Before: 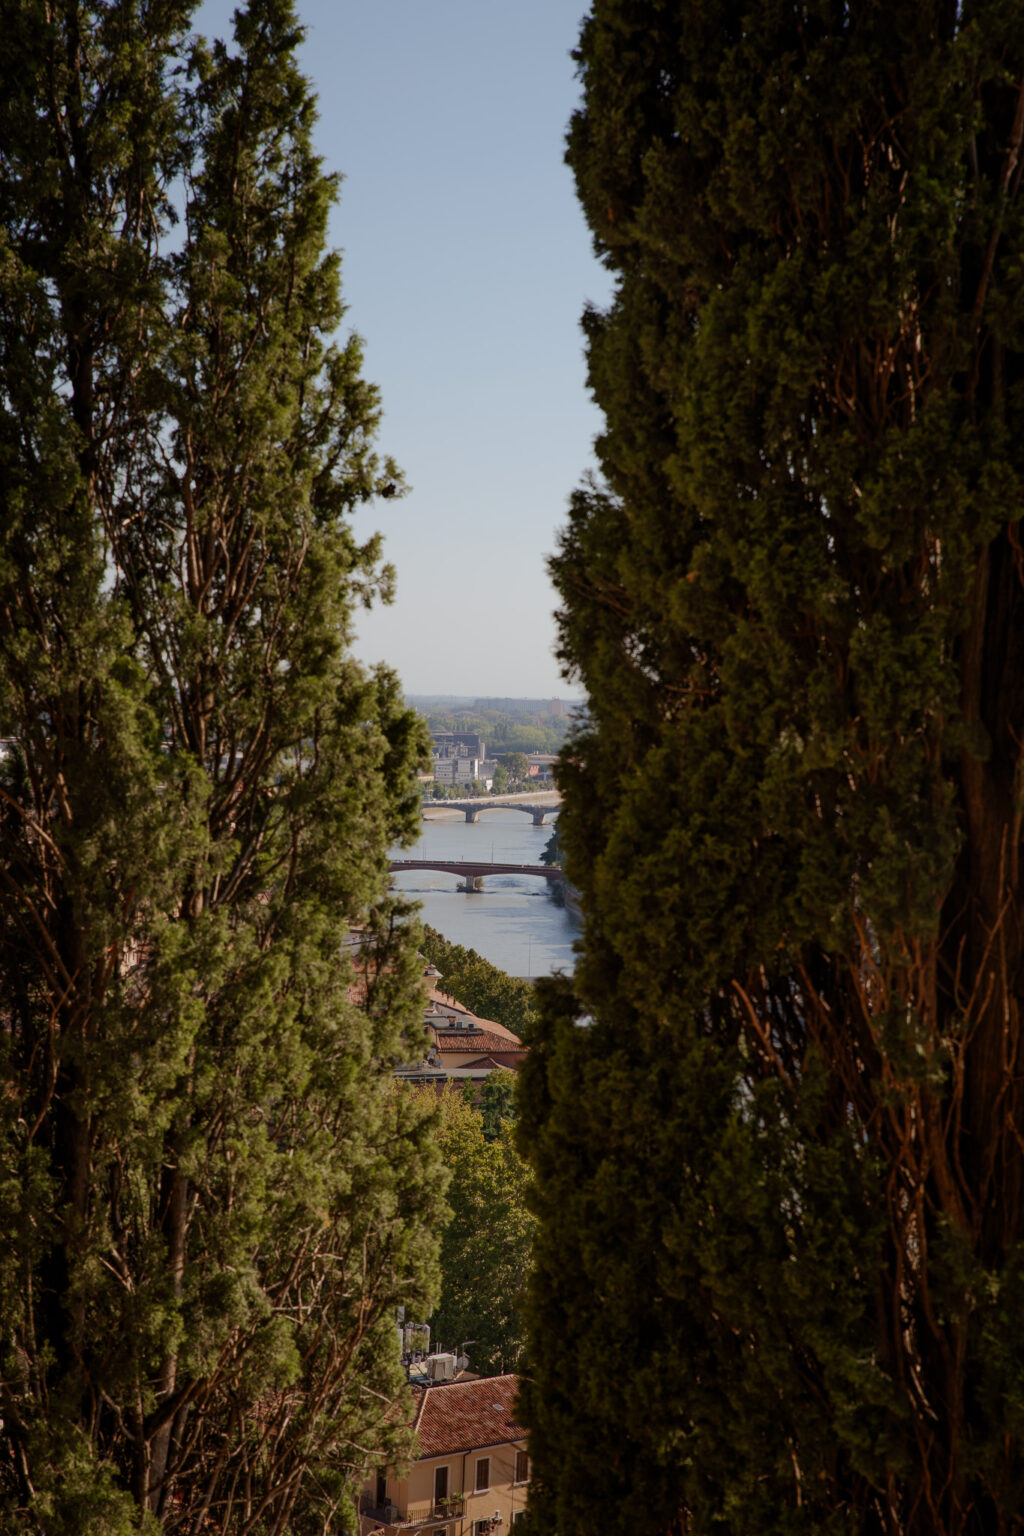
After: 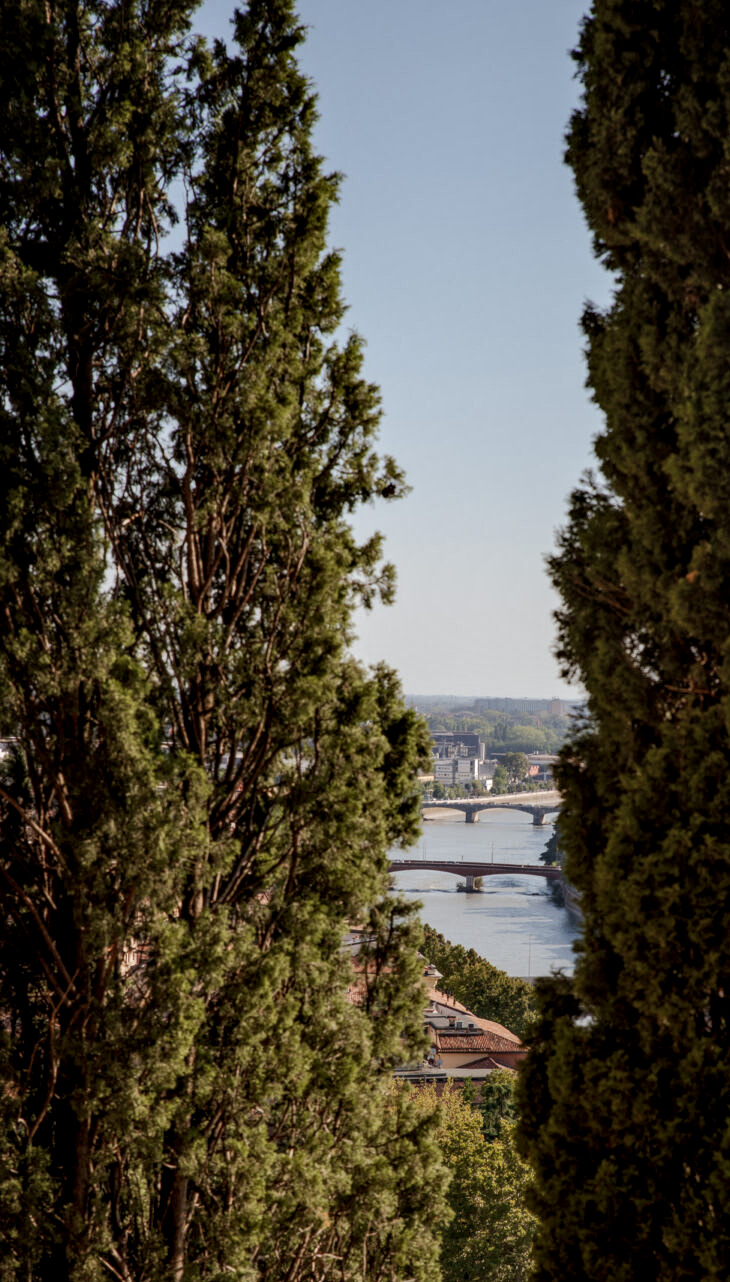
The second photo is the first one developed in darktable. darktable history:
local contrast: detail 150%
crop: right 28.65%, bottom 16.515%
